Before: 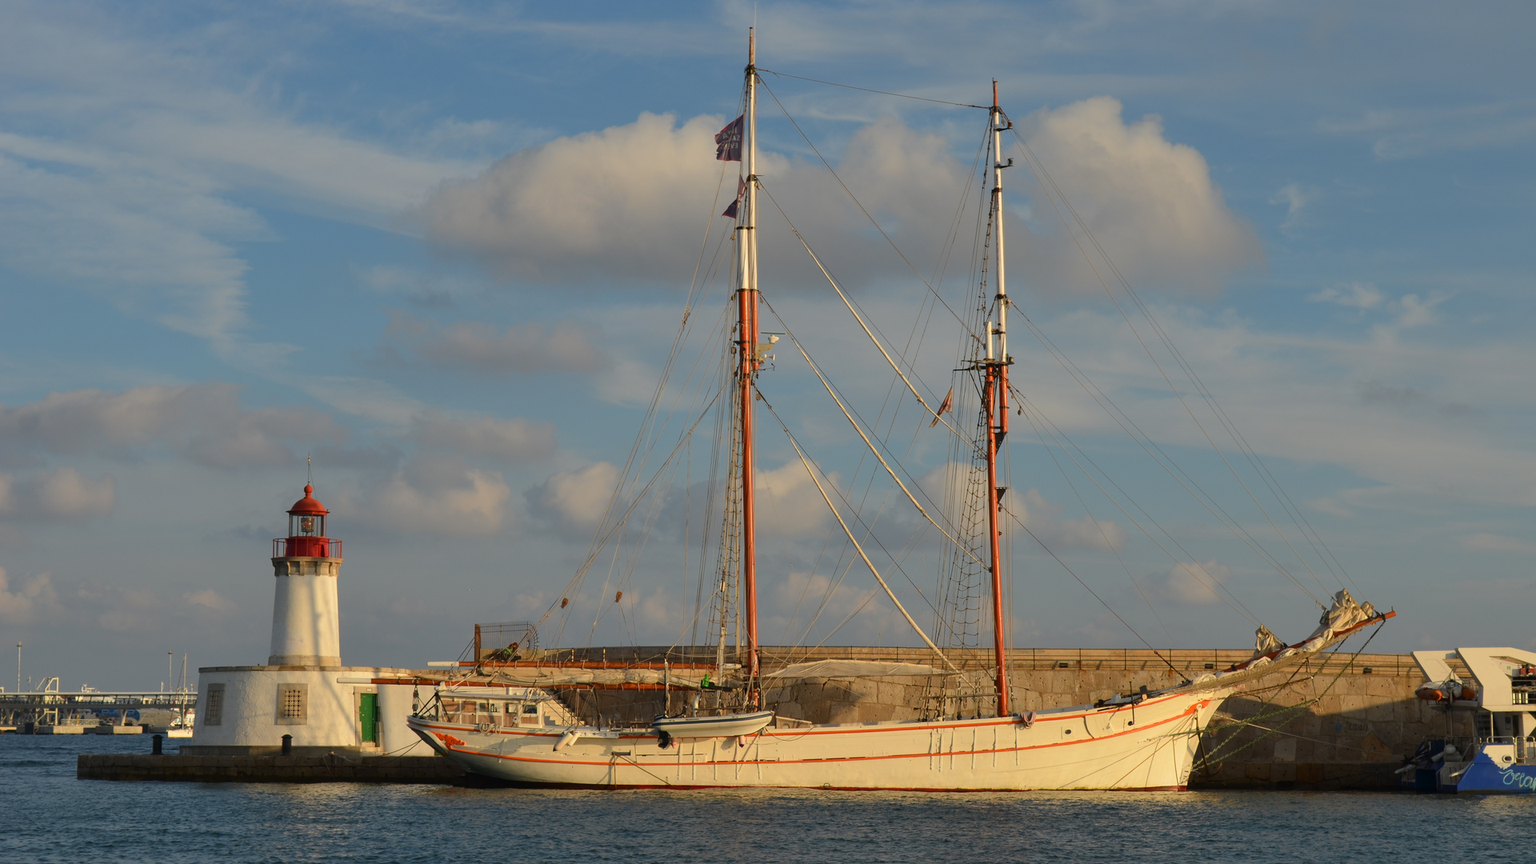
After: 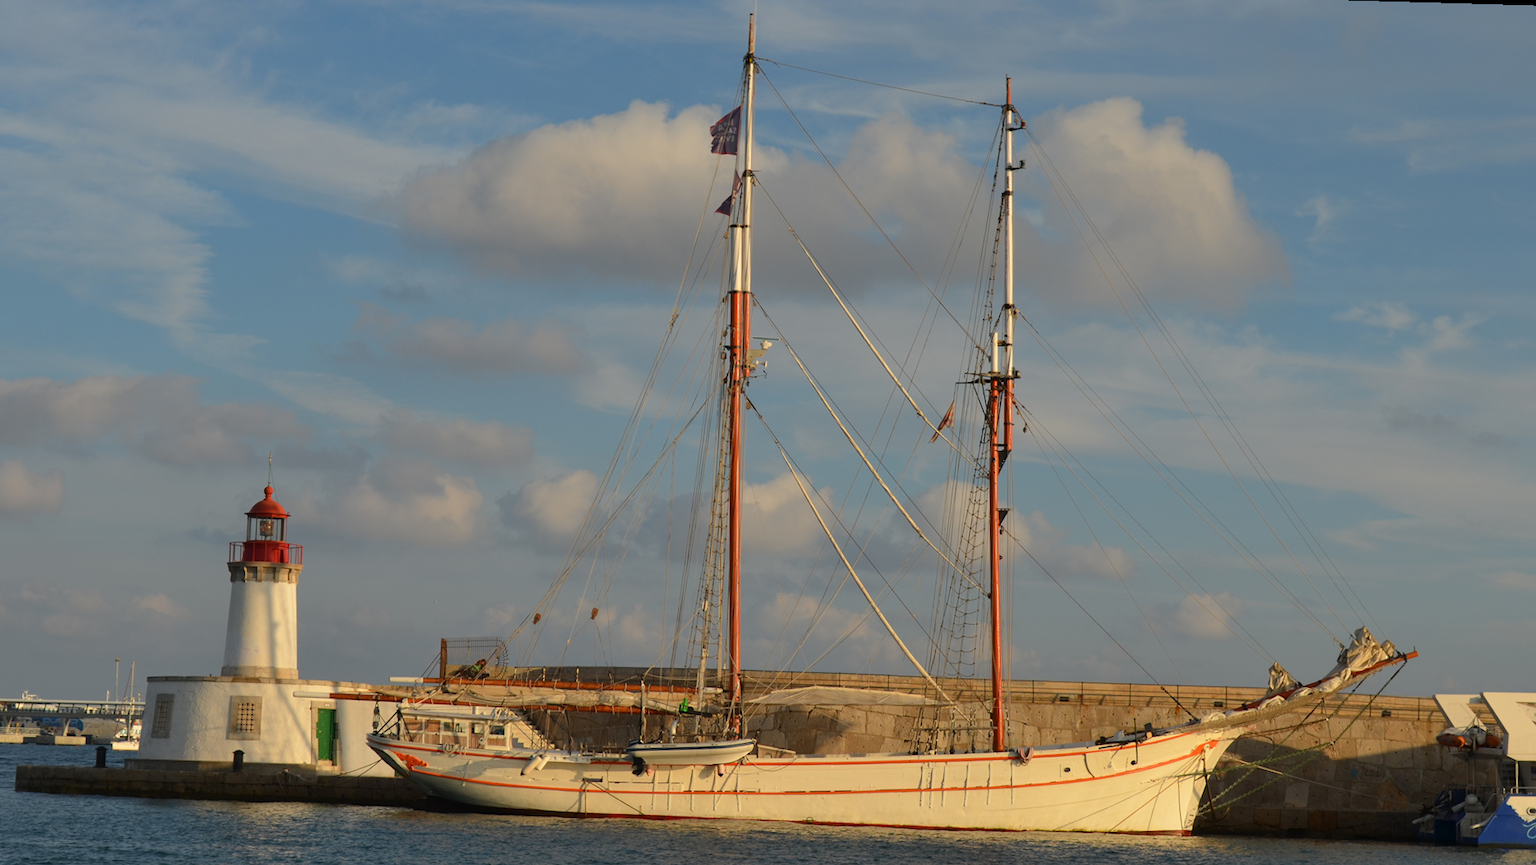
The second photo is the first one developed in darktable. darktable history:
rotate and perspective: rotation 1.57°, crop left 0.018, crop right 0.982, crop top 0.039, crop bottom 0.961
crop and rotate: left 2.536%, right 1.107%, bottom 2.246%
